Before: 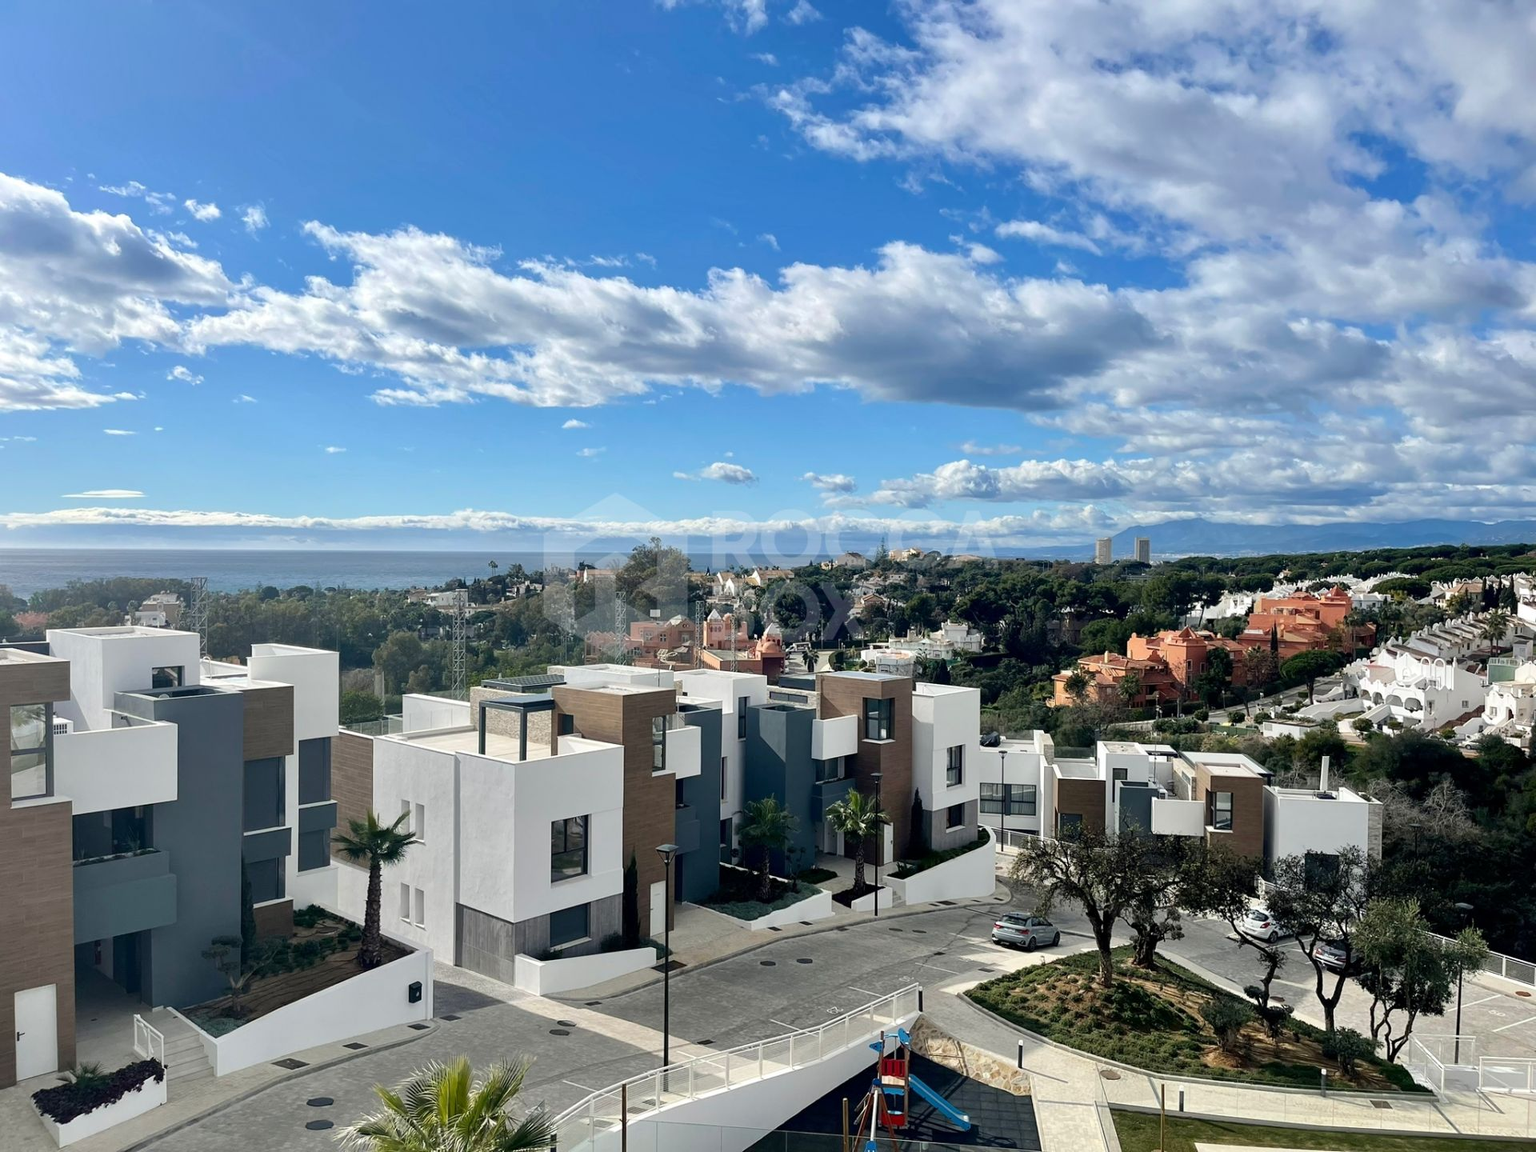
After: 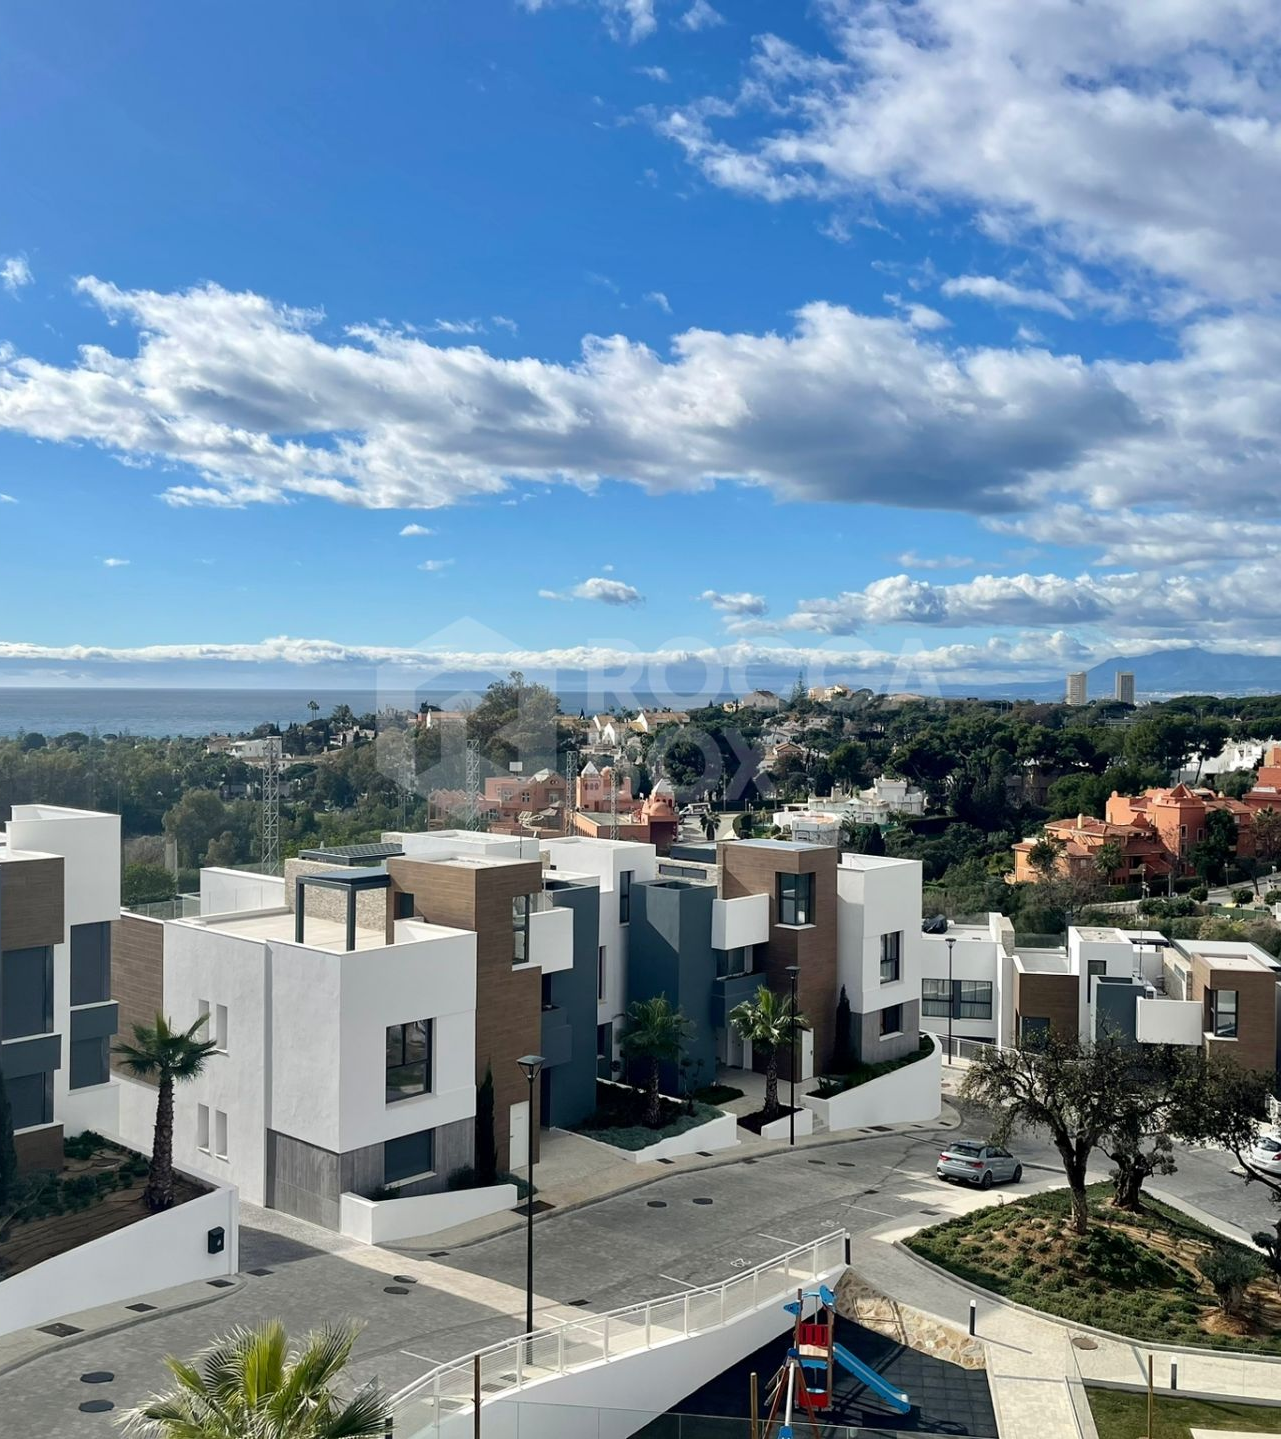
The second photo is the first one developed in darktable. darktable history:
crop and rotate: left 15.821%, right 17.409%
